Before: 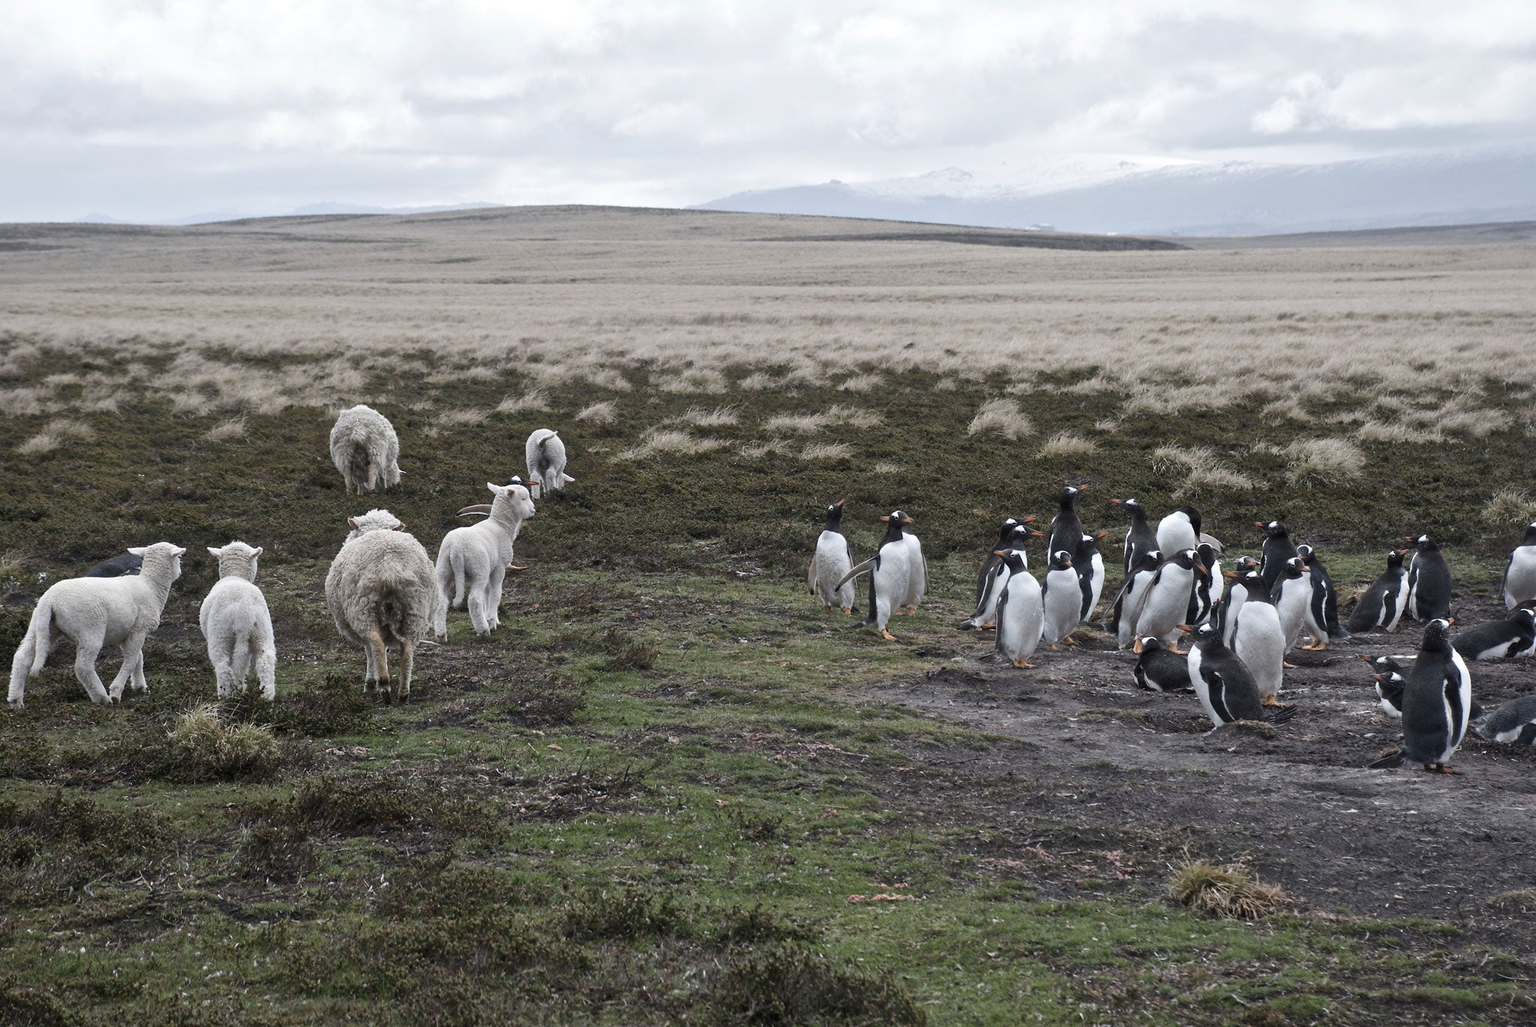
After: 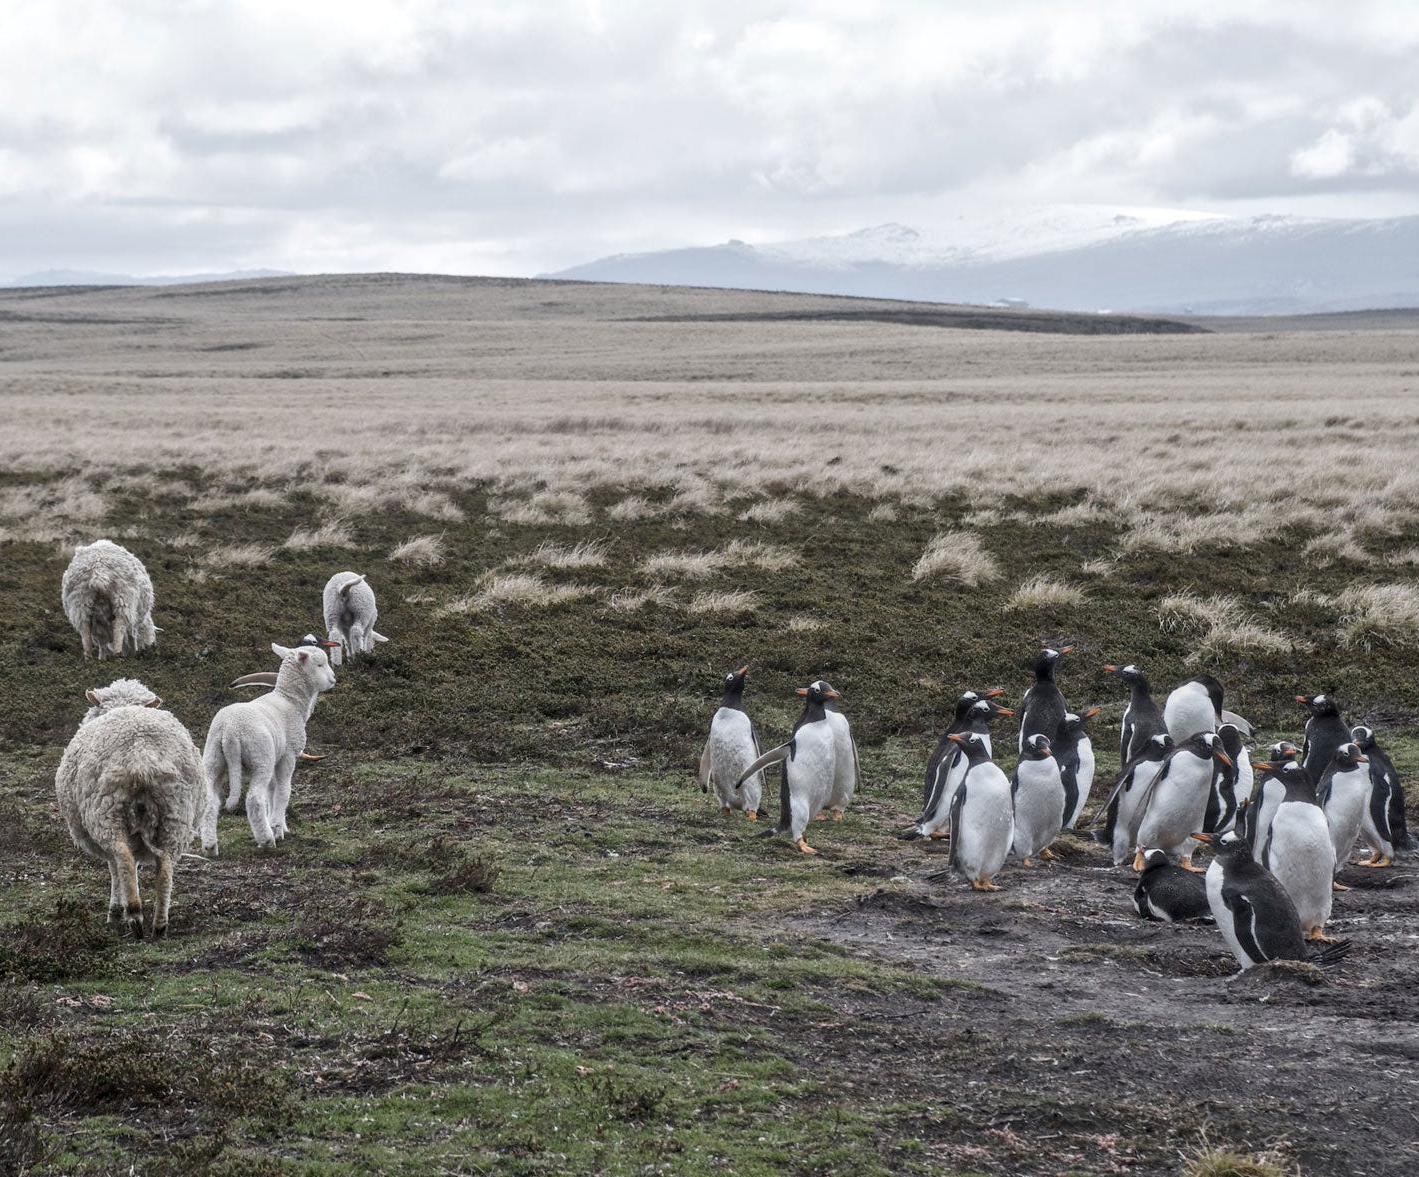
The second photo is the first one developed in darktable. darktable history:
crop: left 18.479%, right 12.2%, bottom 13.971%
local contrast: highlights 0%, shadows 0%, detail 133%
